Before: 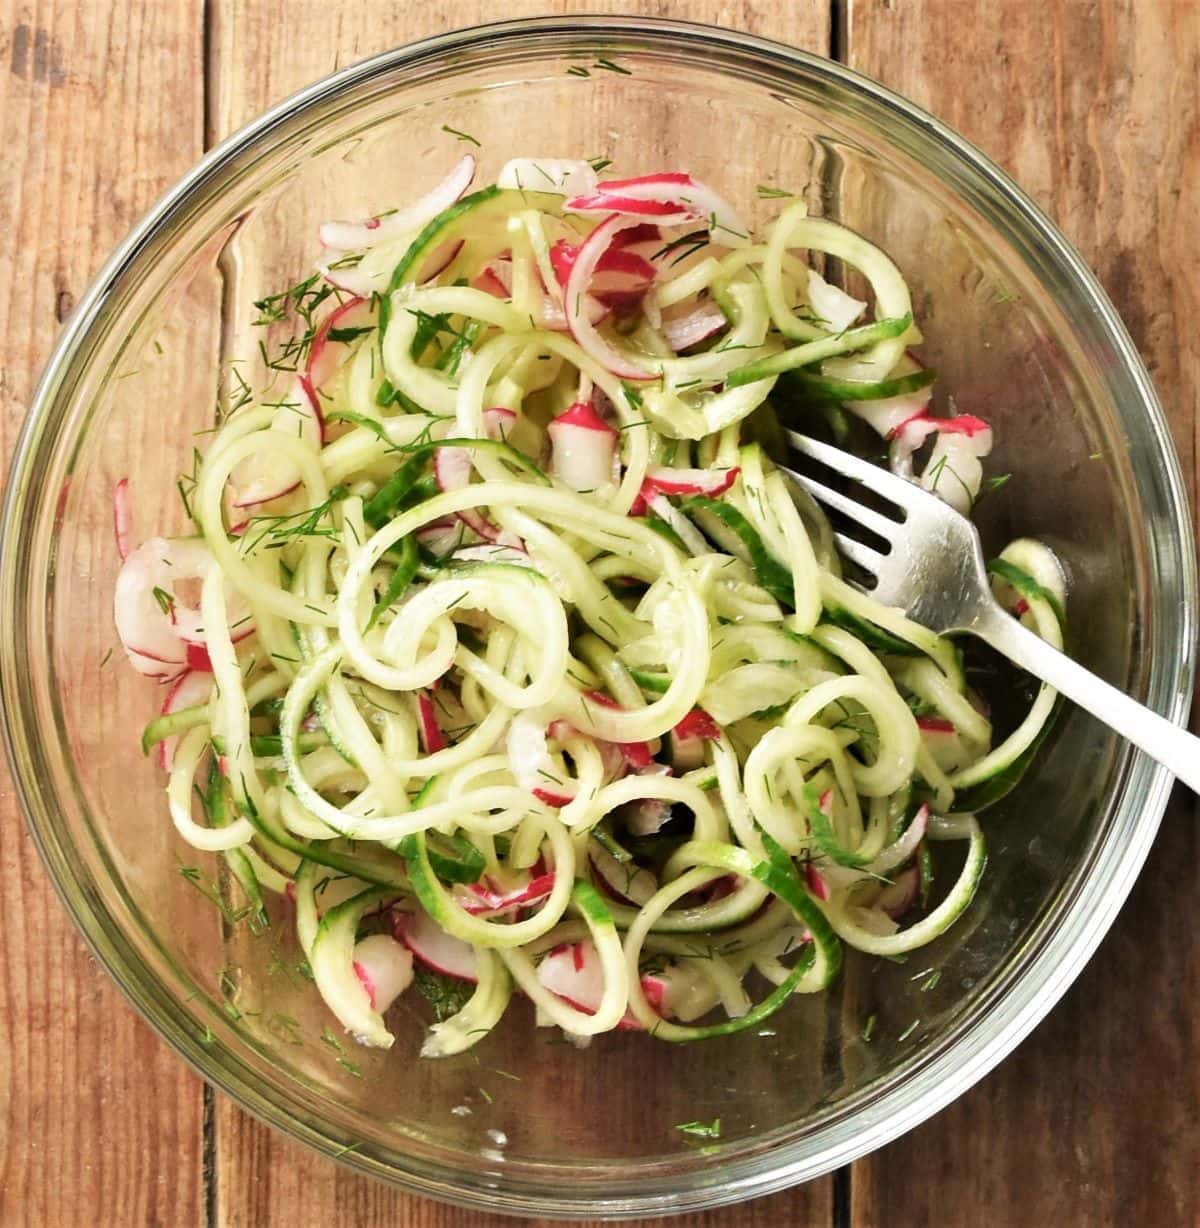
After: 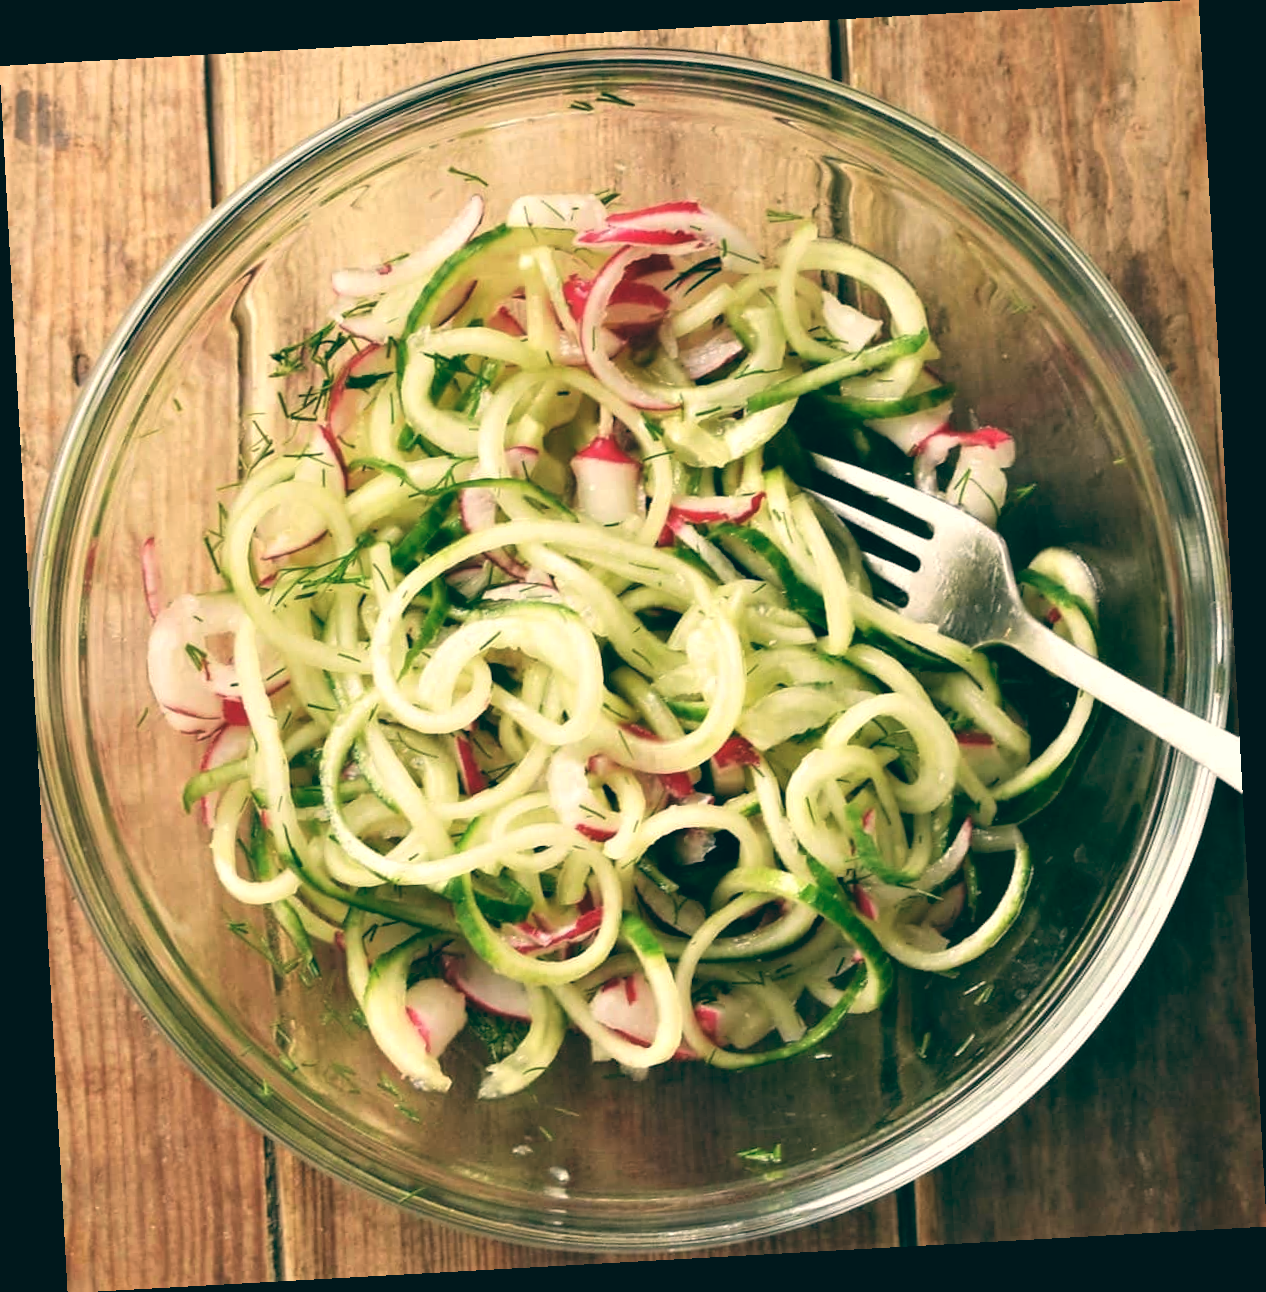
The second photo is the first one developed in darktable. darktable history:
color balance: lift [1.005, 0.99, 1.007, 1.01], gamma [1, 0.979, 1.011, 1.021], gain [0.923, 1.098, 1.025, 0.902], input saturation 90.45%, contrast 7.73%, output saturation 105.91%
tone equalizer: on, module defaults
rotate and perspective: rotation -3.18°, automatic cropping off
